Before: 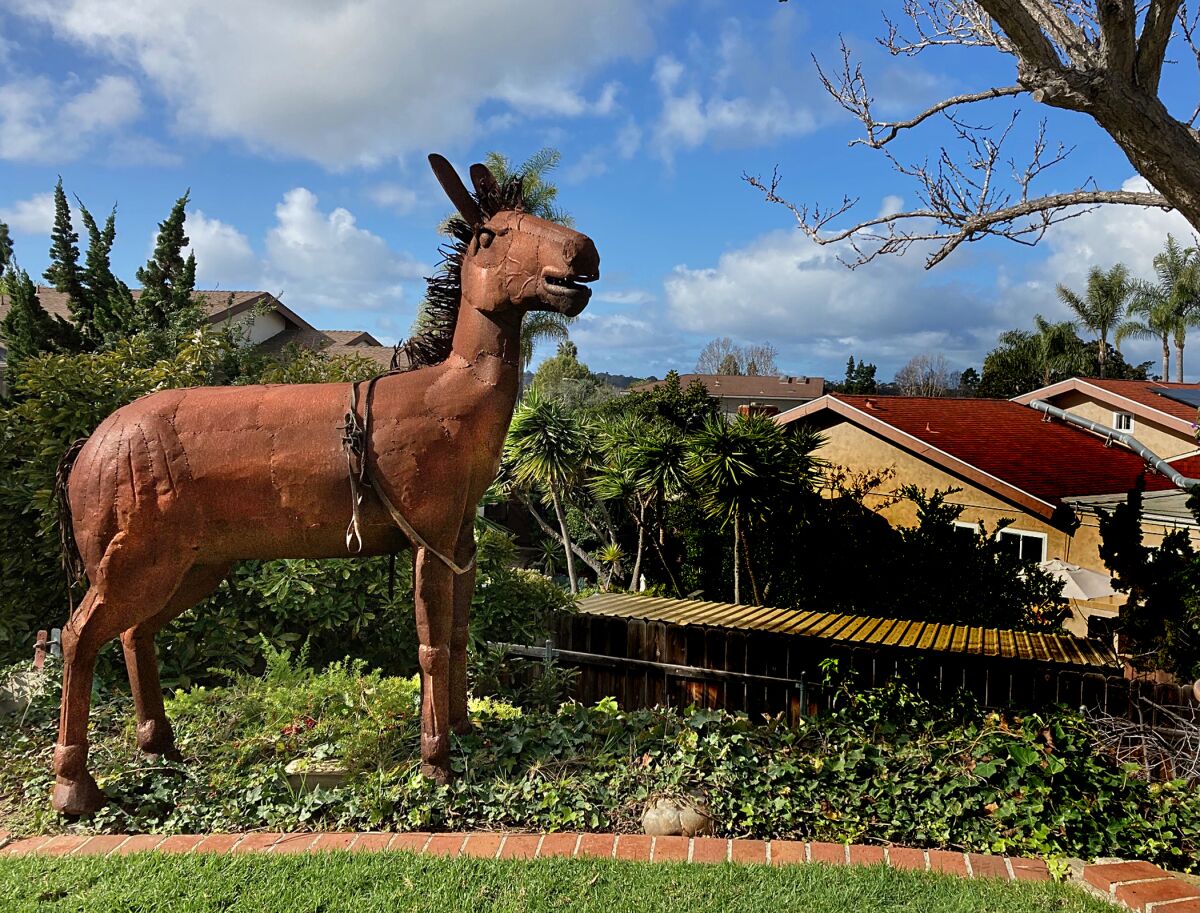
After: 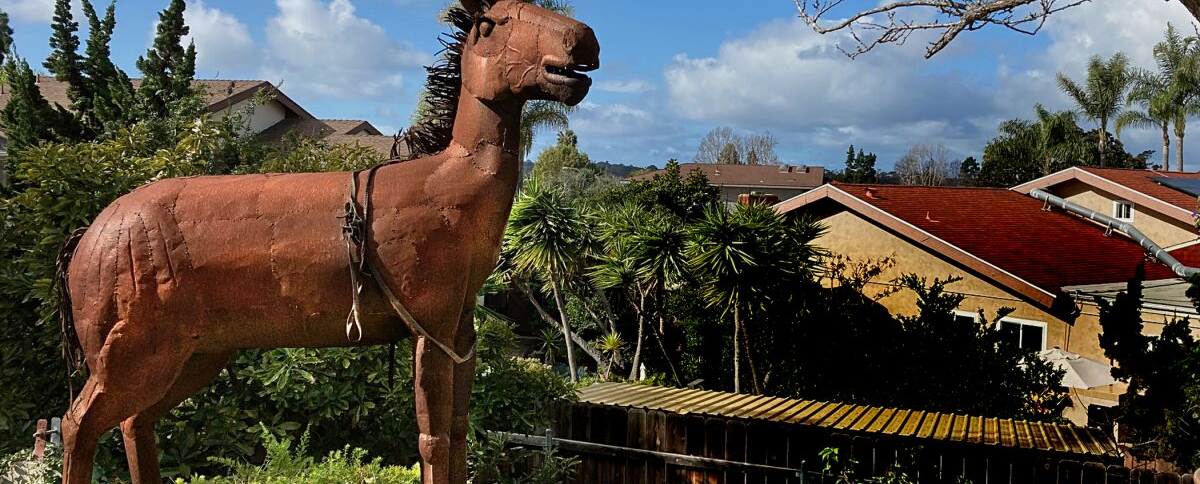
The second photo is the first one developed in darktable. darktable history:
exposure: exposure -0.113 EV, compensate highlight preservation false
crop and rotate: top 23.159%, bottom 23.764%
